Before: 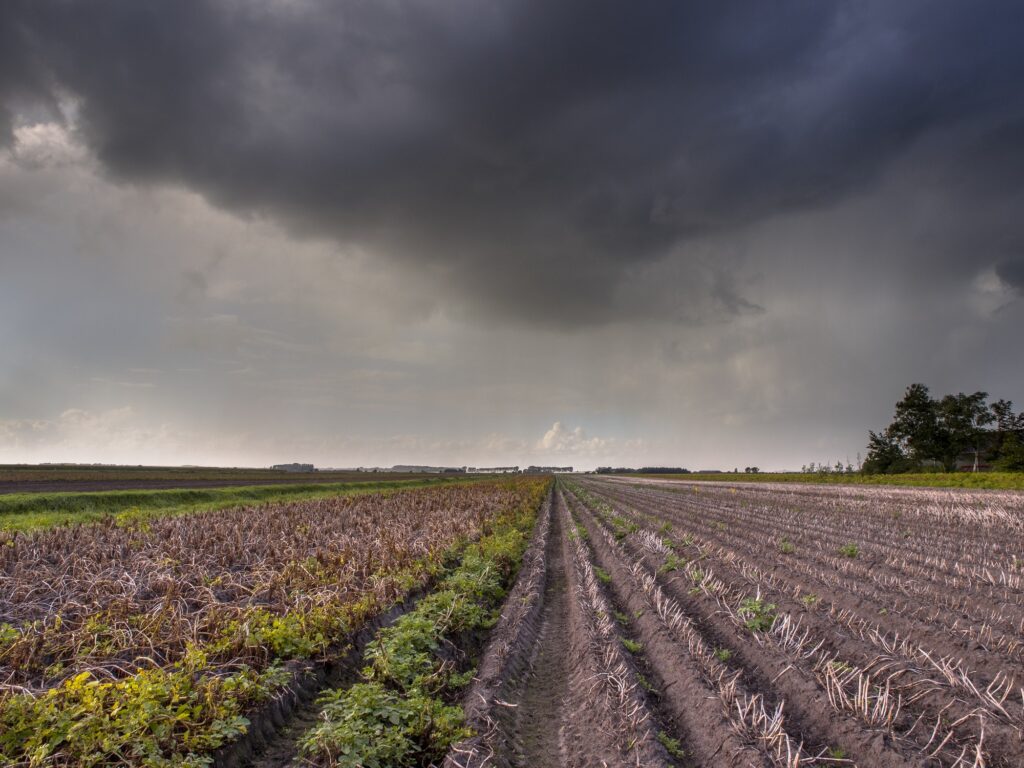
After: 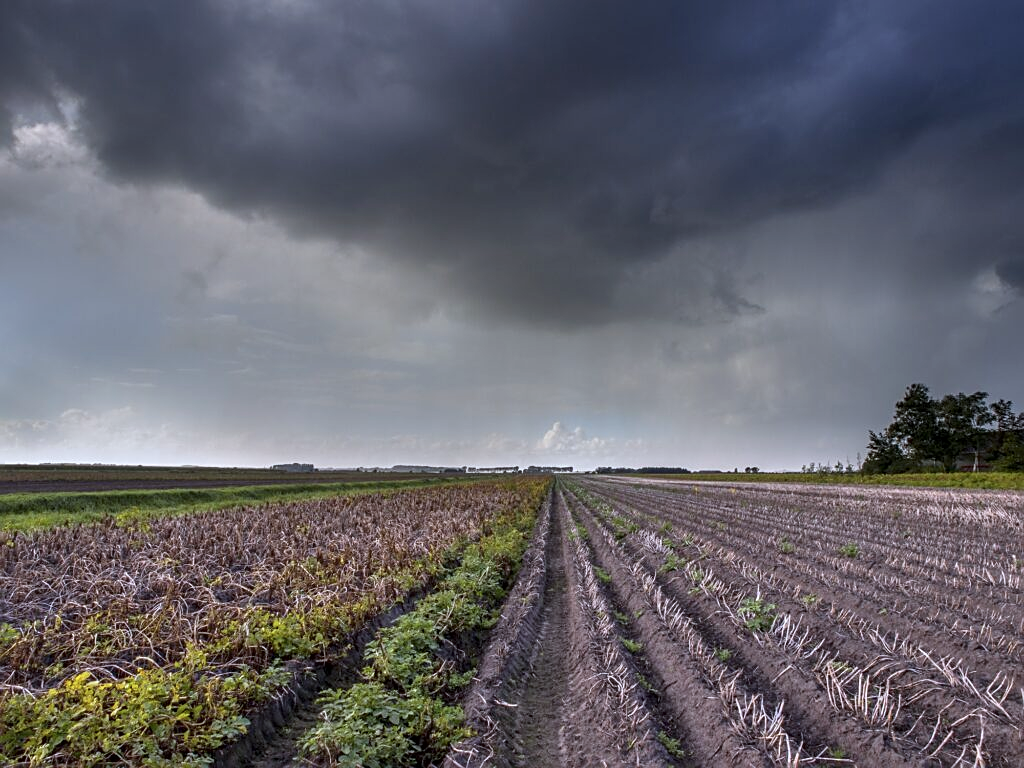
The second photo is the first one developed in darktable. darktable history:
sharpen: on, module defaults
color calibration: x 0.37, y 0.382, temperature 4313.32 K
local contrast: mode bilateral grid, contrast 20, coarseness 50, detail 120%, midtone range 0.2
